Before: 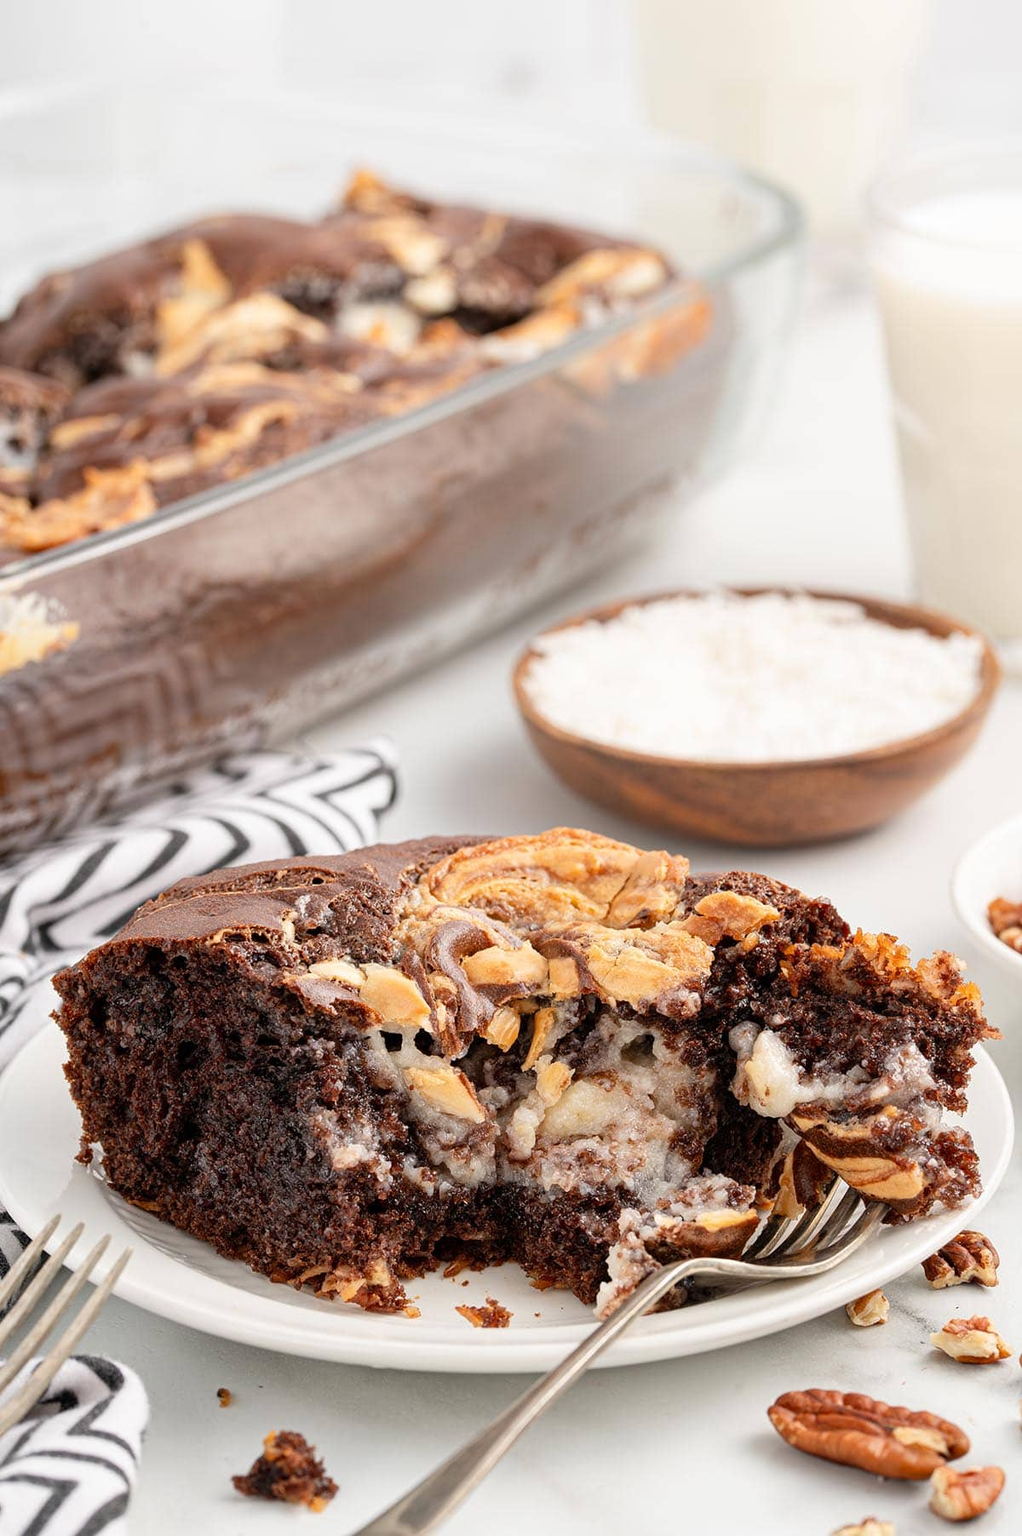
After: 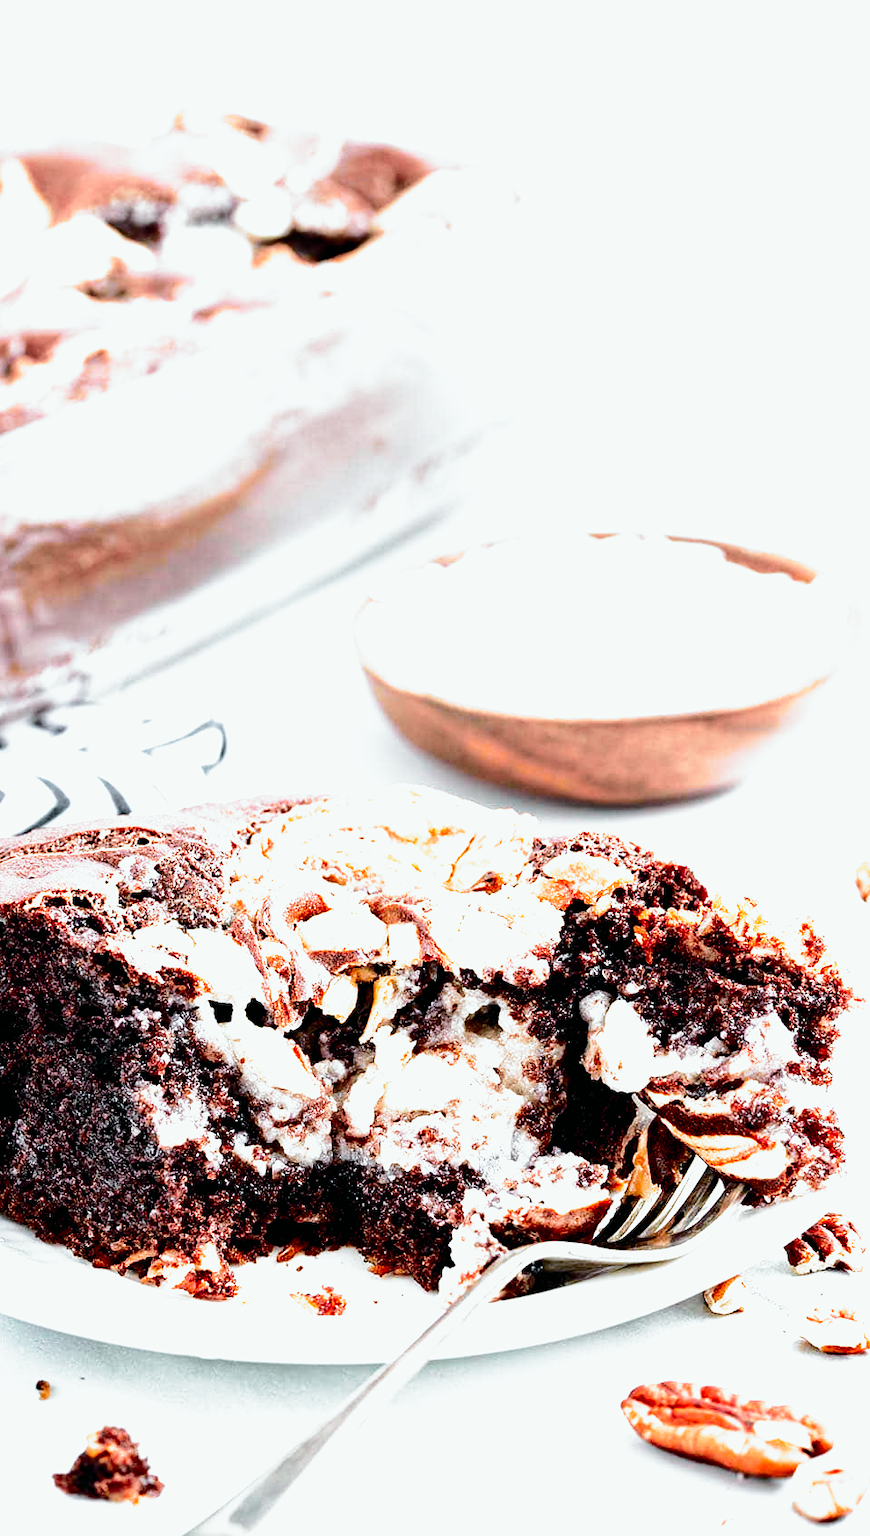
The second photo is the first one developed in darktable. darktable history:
crop and rotate: left 17.959%, top 5.771%, right 1.742%
color calibration: illuminant F (fluorescent), F source F9 (Cool White Deluxe 4150 K) – high CRI, x 0.374, y 0.373, temperature 4158.34 K
tone equalizer: -8 EV -0.75 EV, -7 EV -0.7 EV, -6 EV -0.6 EV, -5 EV -0.4 EV, -3 EV 0.4 EV, -2 EV 0.6 EV, -1 EV 0.7 EV, +0 EV 0.75 EV, edges refinement/feathering 500, mask exposure compensation -1.57 EV, preserve details no
tone curve: curves: ch0 [(0, 0.003) (0.211, 0.174) (0.482, 0.519) (0.843, 0.821) (0.992, 0.971)]; ch1 [(0, 0) (0.276, 0.206) (0.393, 0.364) (0.482, 0.477) (0.506, 0.5) (0.523, 0.523) (0.572, 0.592) (0.635, 0.665) (0.695, 0.759) (1, 1)]; ch2 [(0, 0) (0.438, 0.456) (0.498, 0.497) (0.536, 0.527) (0.562, 0.584) (0.619, 0.602) (0.698, 0.698) (1, 1)], color space Lab, independent channels, preserve colors none
filmic rgb: middle gray luminance 8.8%, black relative exposure -6.3 EV, white relative exposure 2.7 EV, threshold 6 EV, target black luminance 0%, hardness 4.74, latitude 73.47%, contrast 1.332, shadows ↔ highlights balance 10.13%, add noise in highlights 0, preserve chrominance no, color science v3 (2019), use custom middle-gray values true, iterations of high-quality reconstruction 0, contrast in highlights soft, enable highlight reconstruction true
white balance: red 0.988, blue 1.017
